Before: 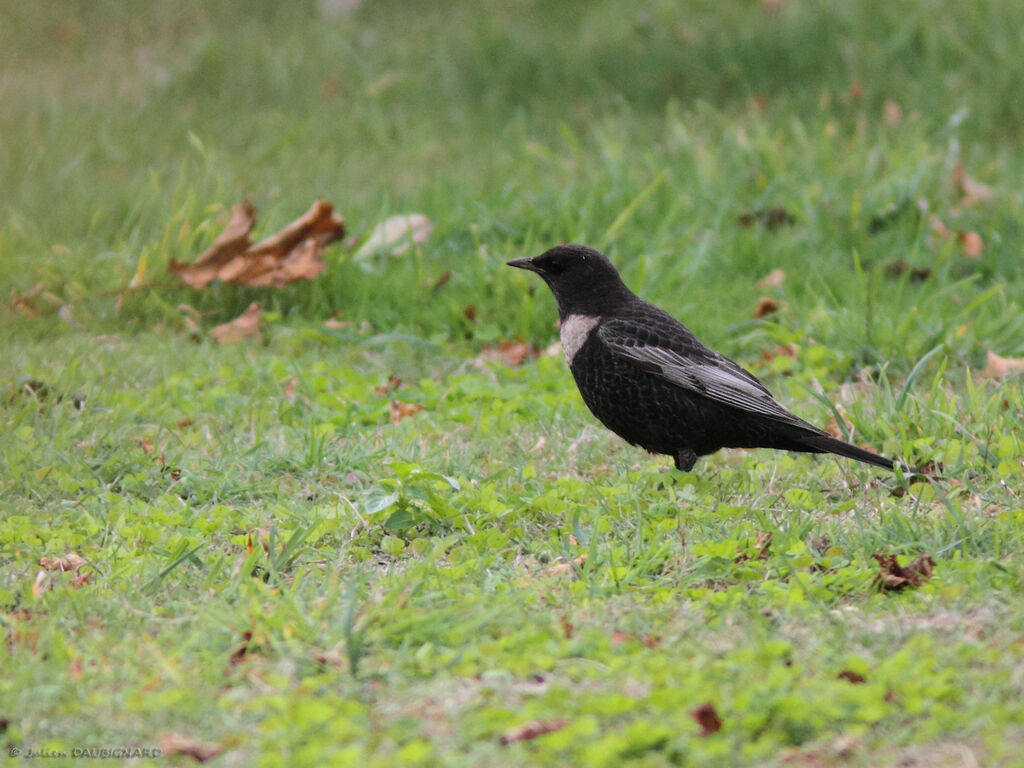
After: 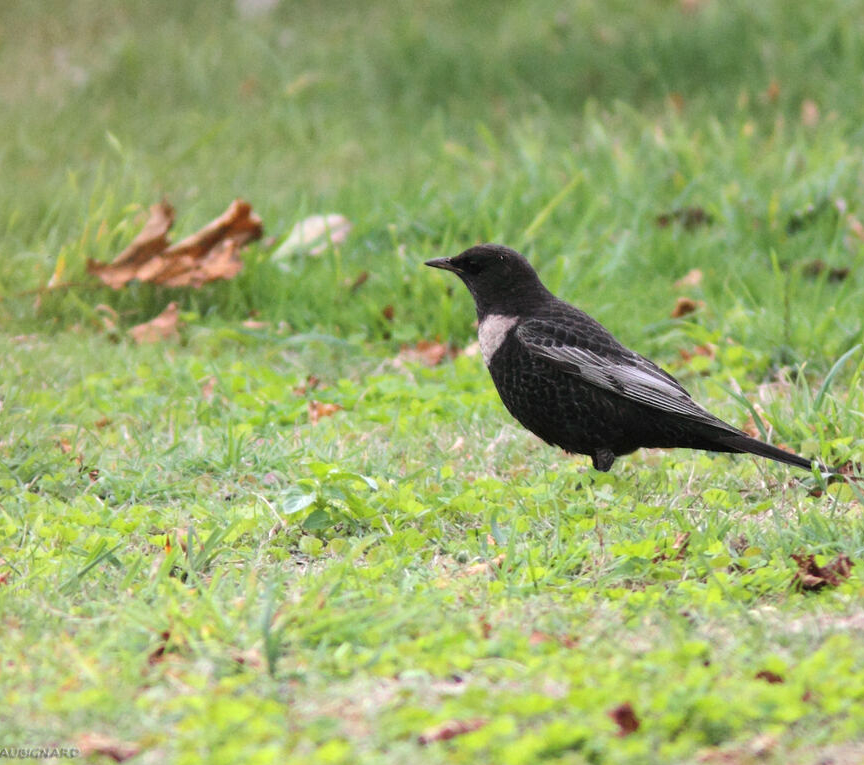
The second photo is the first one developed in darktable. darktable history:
exposure: exposure 0.493 EV, compensate highlight preservation false
crop: left 8.026%, right 7.374%
